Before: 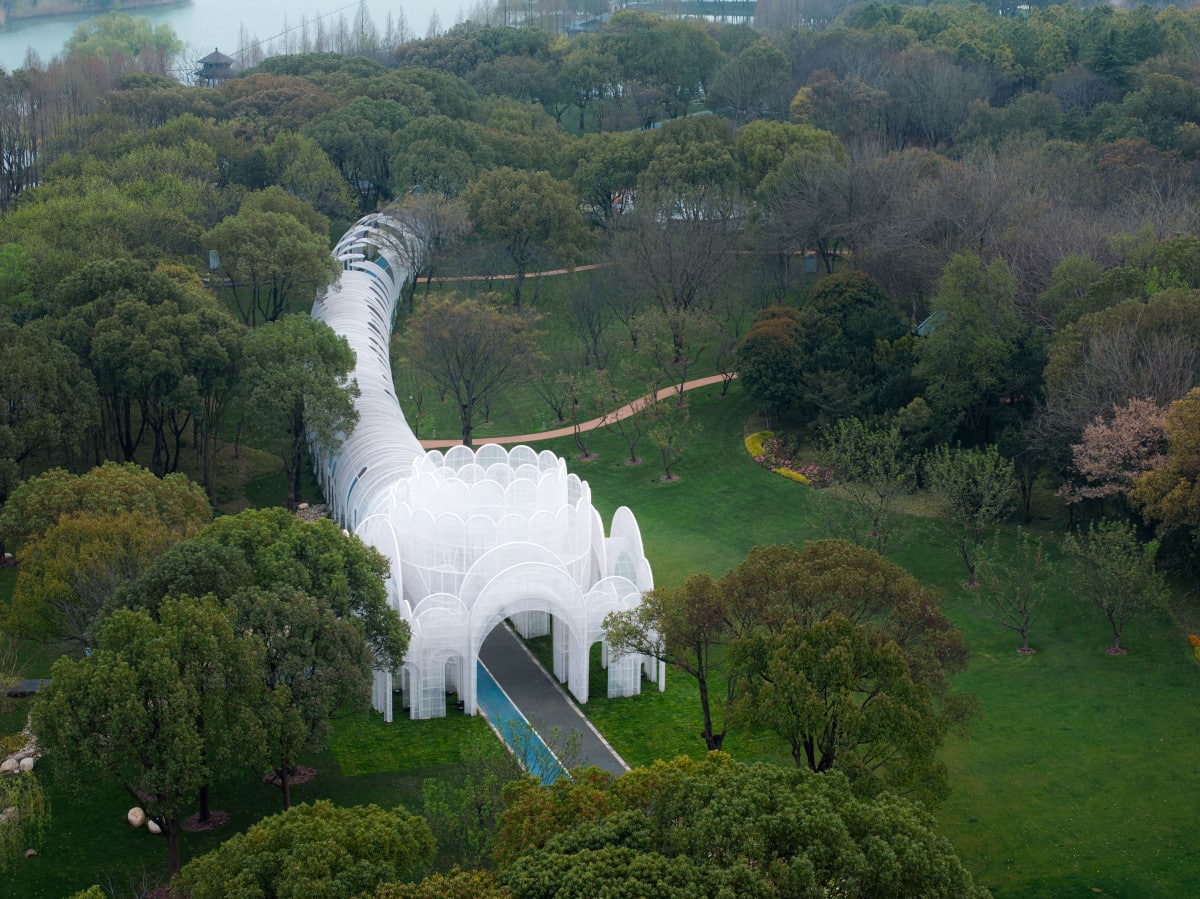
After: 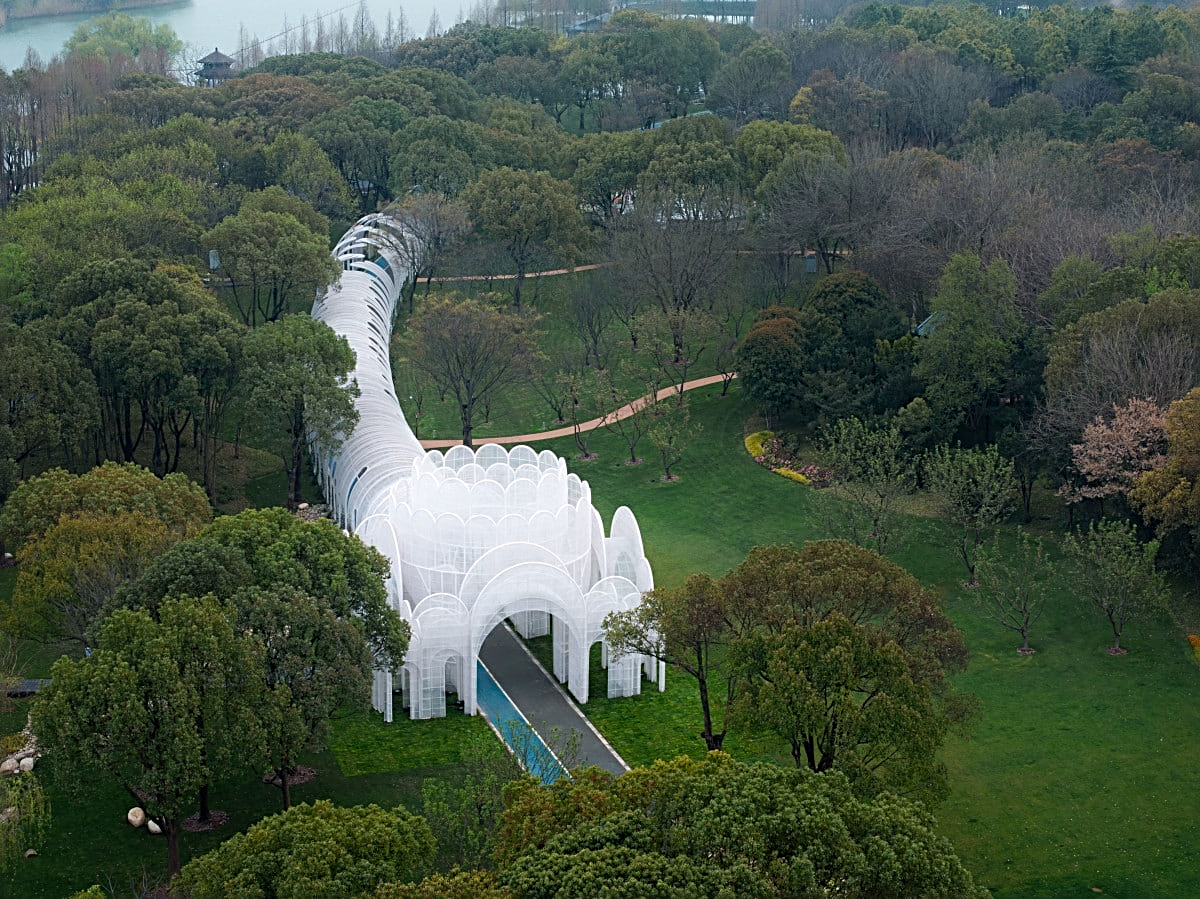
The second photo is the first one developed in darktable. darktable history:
sharpen: radius 2.648, amount 0.669
